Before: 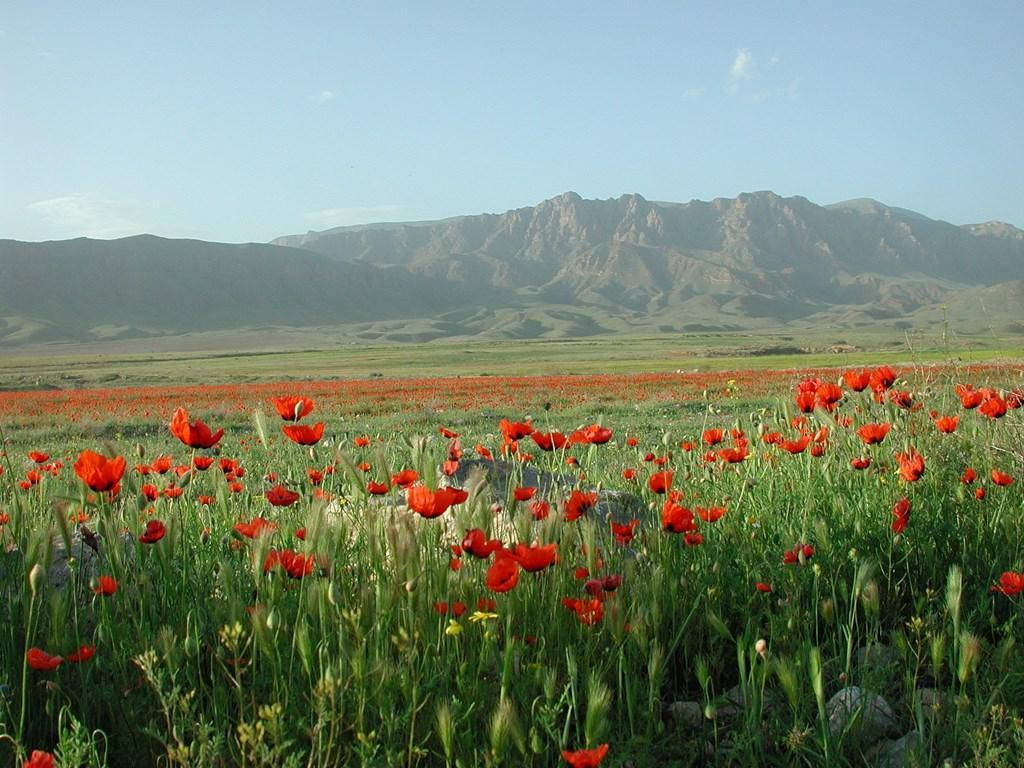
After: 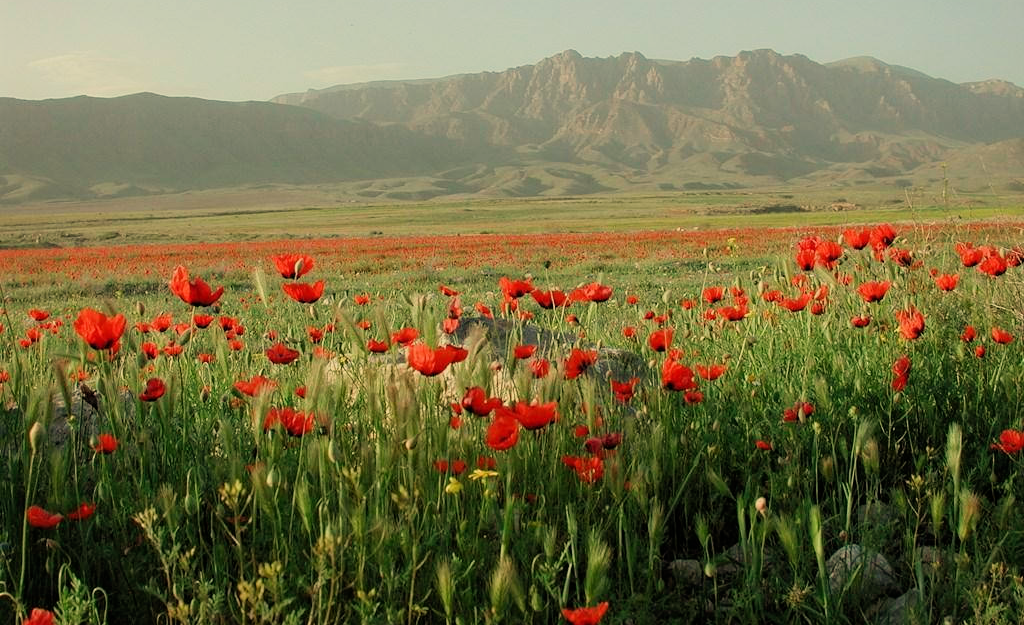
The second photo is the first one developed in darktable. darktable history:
filmic rgb: black relative exposure -8.15 EV, white relative exposure 3.76 EV, hardness 4.46
white balance: red 1.123, blue 0.83
crop and rotate: top 18.507%
